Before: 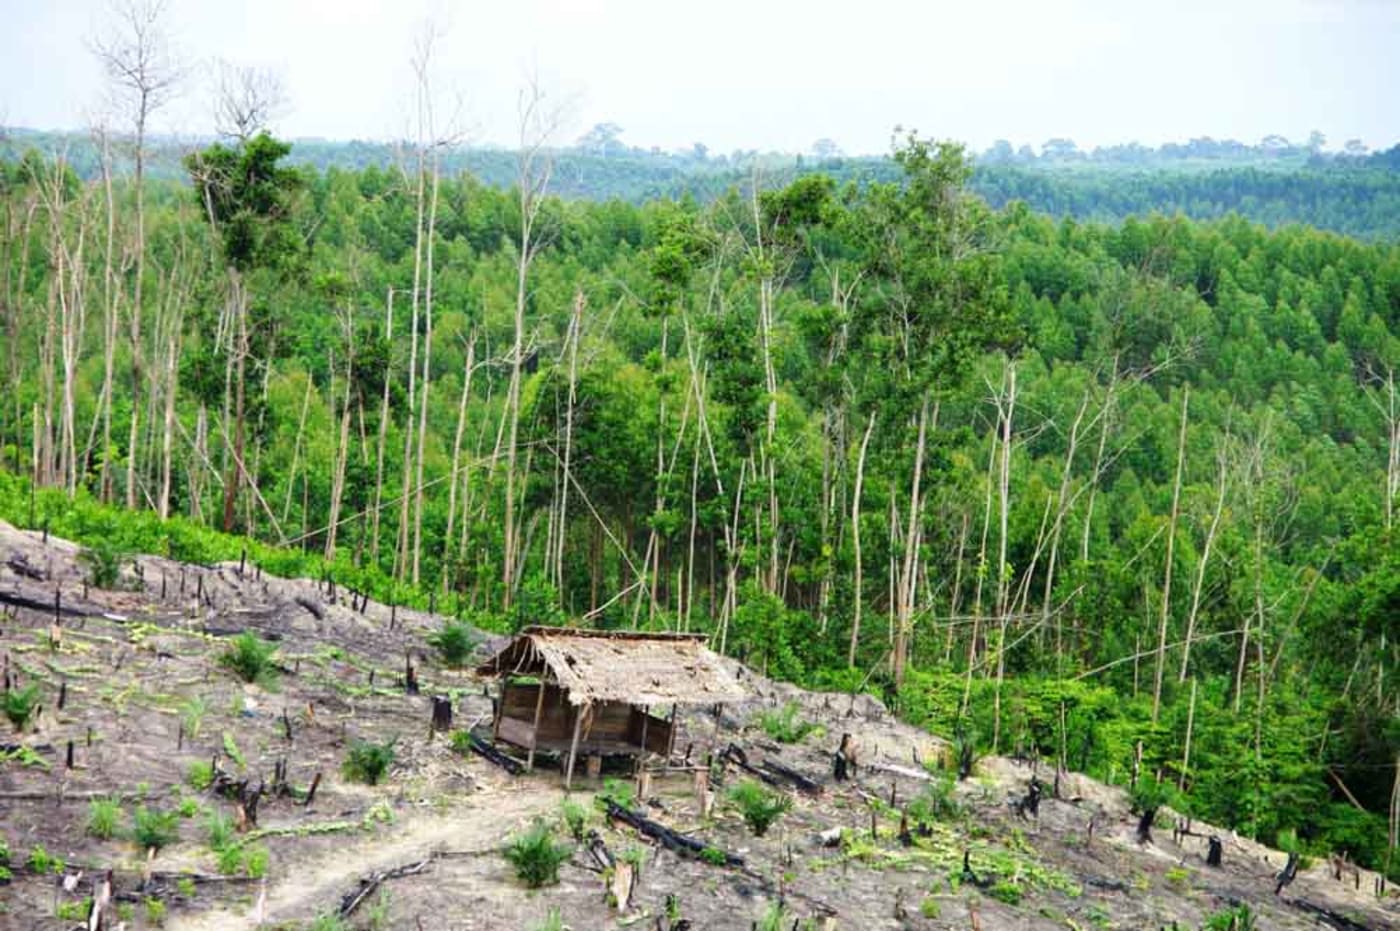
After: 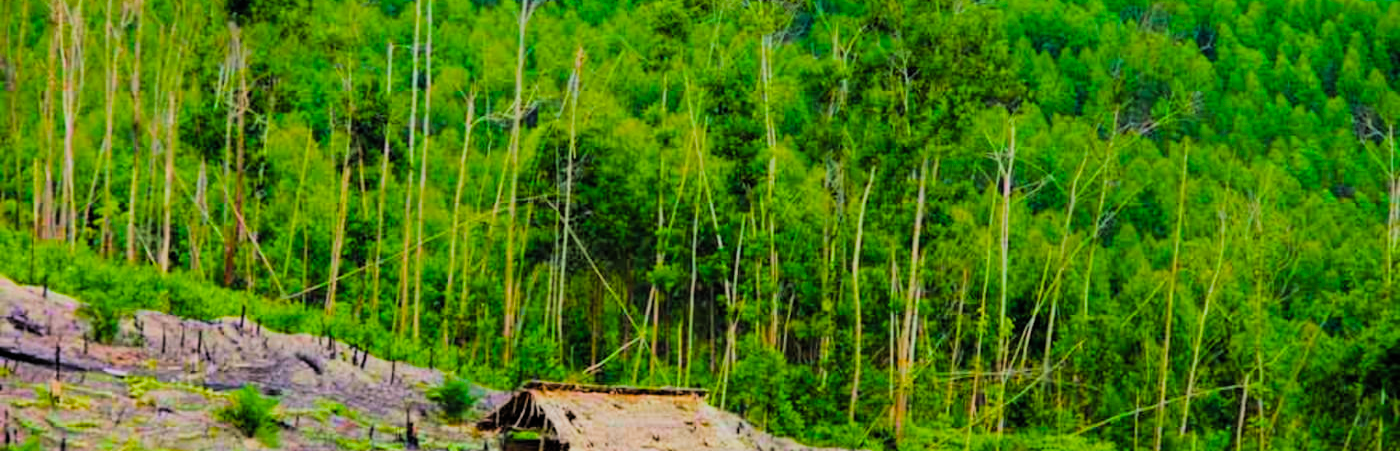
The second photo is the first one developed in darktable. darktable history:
crop and rotate: top 26.409%, bottom 25.053%
filmic rgb: black relative exposure -7.11 EV, white relative exposure 5.39 EV, hardness 3.03, add noise in highlights 0.001, preserve chrominance luminance Y, color science v3 (2019), use custom middle-gray values true, contrast in highlights soft
color balance rgb: linear chroma grading › highlights 99.87%, linear chroma grading › global chroma 23.548%, perceptual saturation grading › global saturation 30.018%, global vibrance 9.653%
